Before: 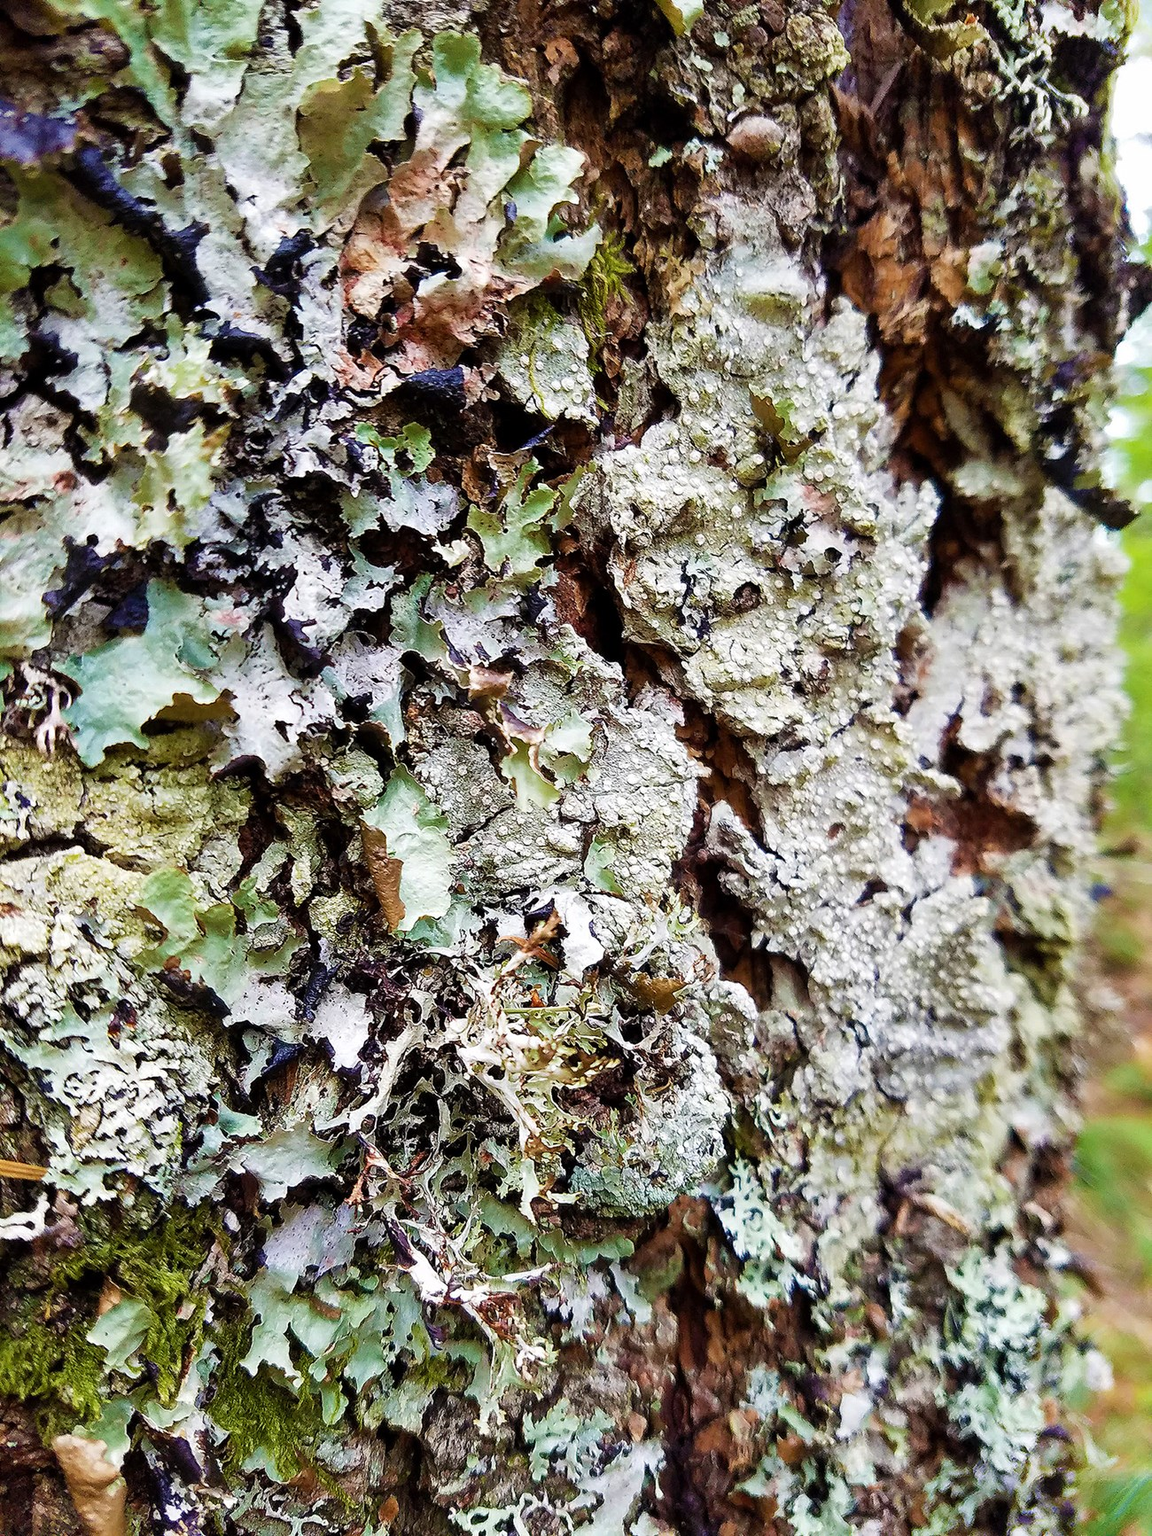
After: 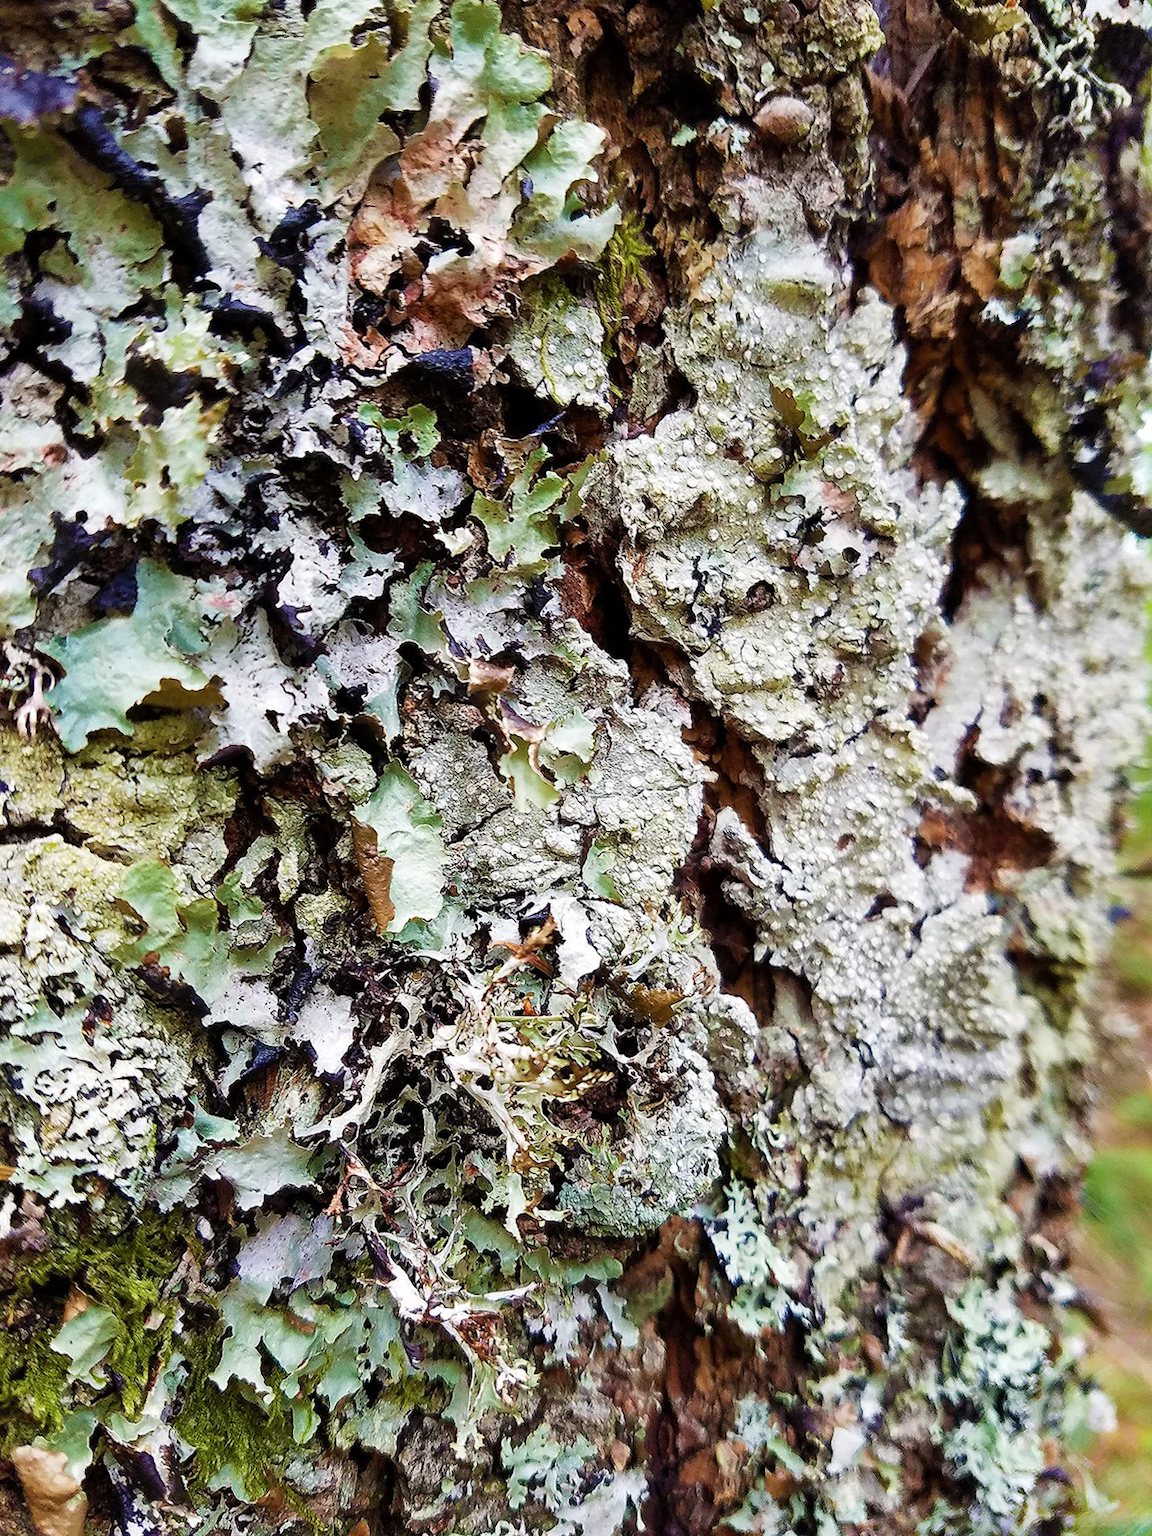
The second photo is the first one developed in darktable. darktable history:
crop and rotate: angle -1.73°
